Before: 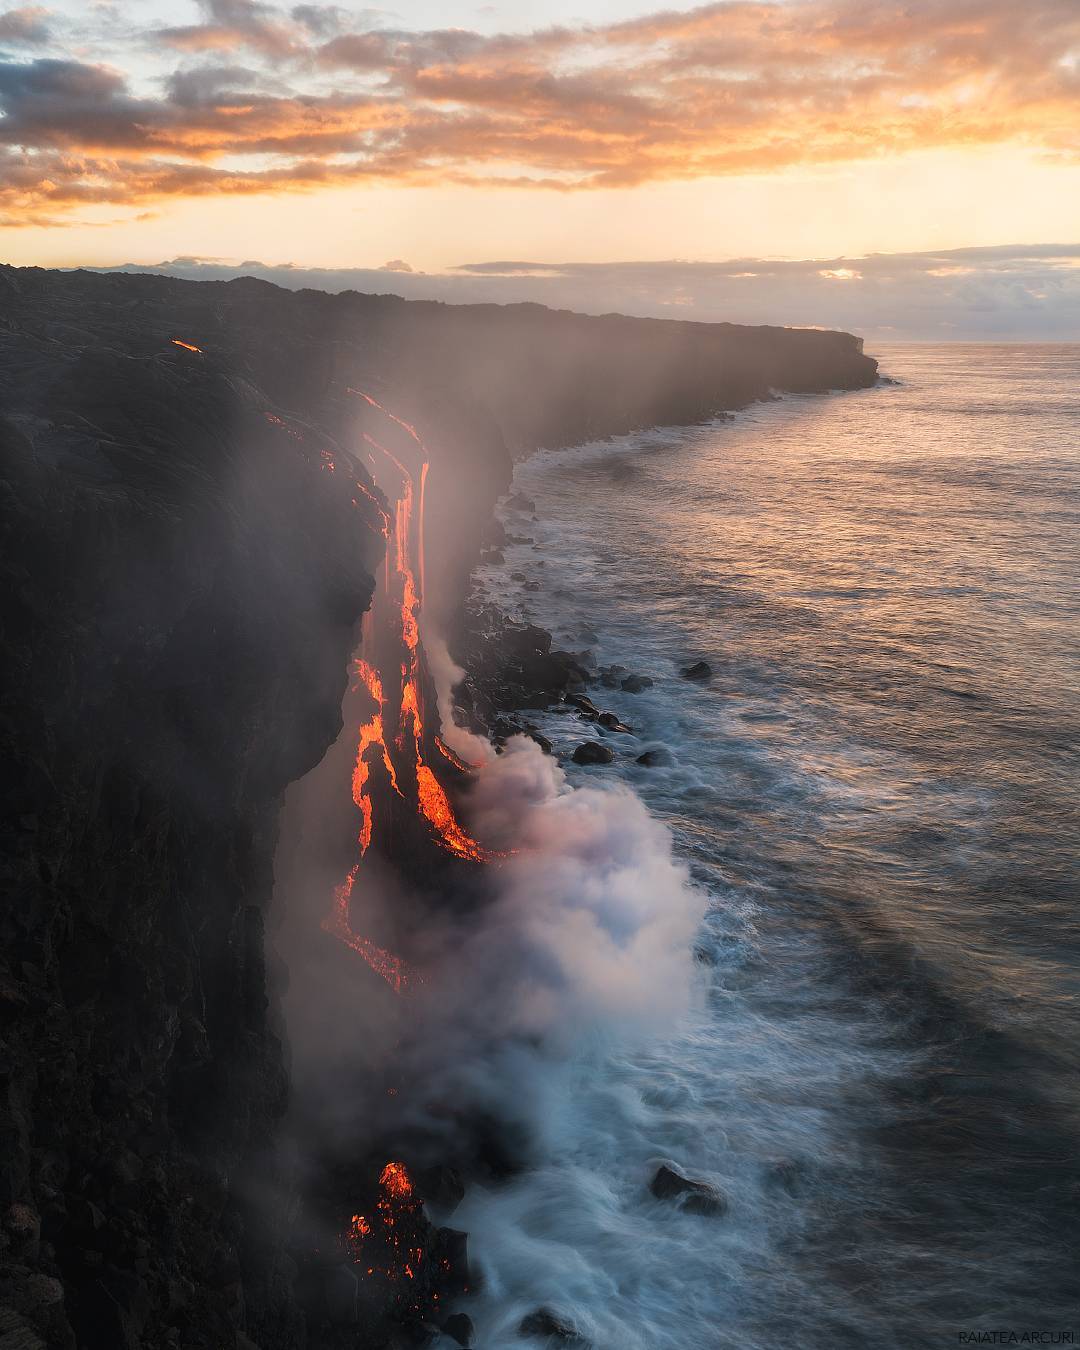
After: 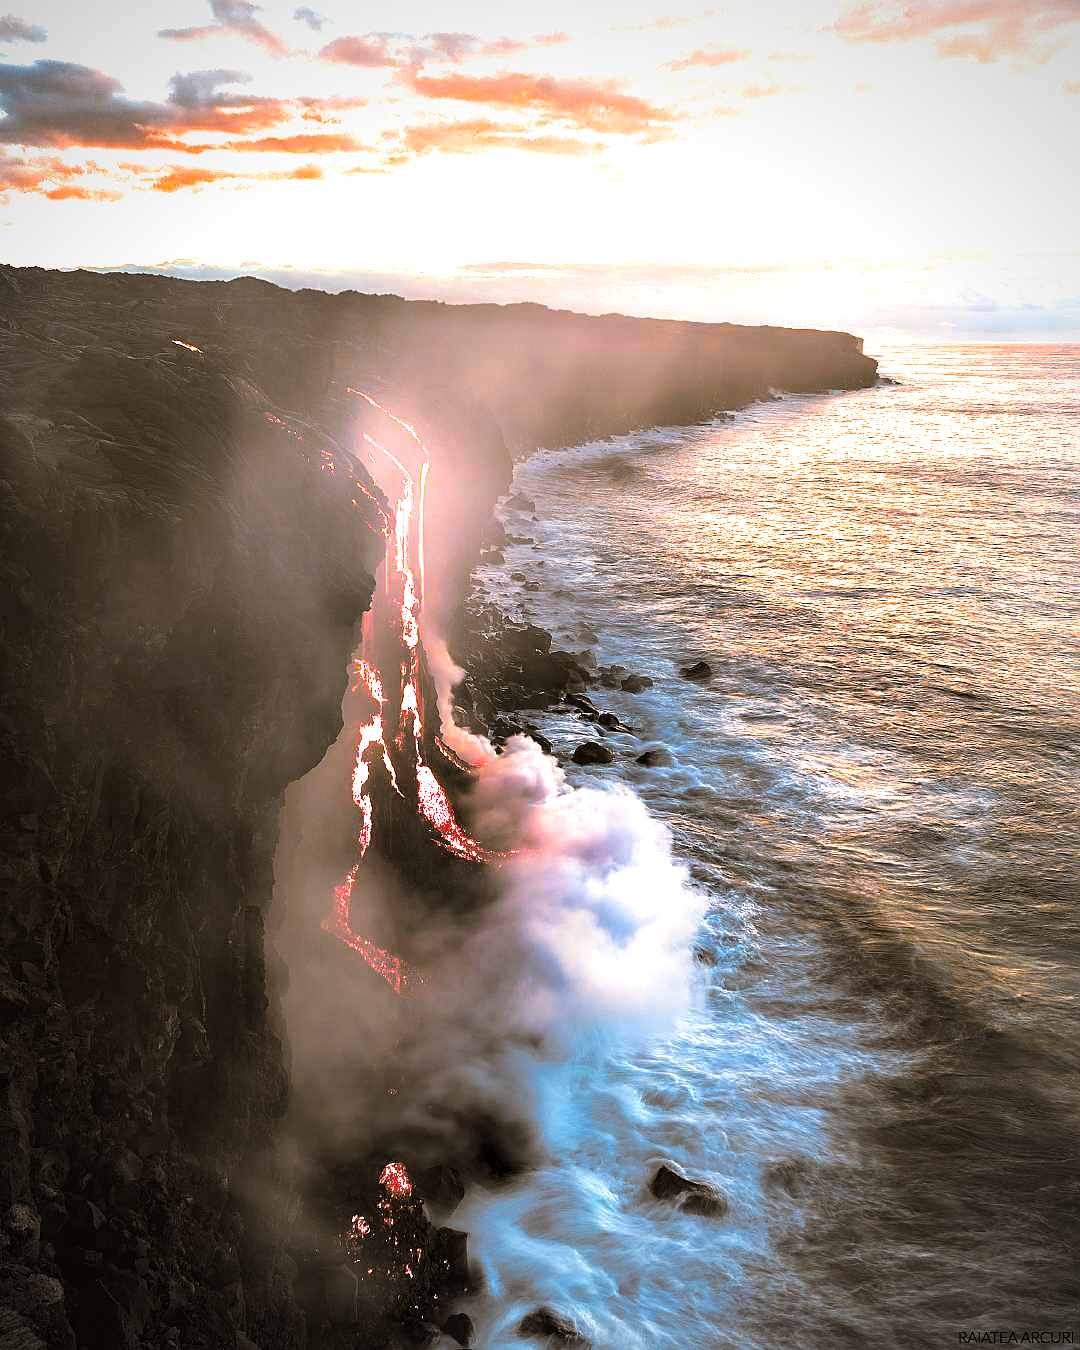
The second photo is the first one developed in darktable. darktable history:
exposure: exposure 1 EV, compensate highlight preservation false
tone equalizer: on, module defaults
contrast equalizer: octaves 7, y [[0.528, 0.548, 0.563, 0.562, 0.546, 0.526], [0.55 ×6], [0 ×6], [0 ×6], [0 ×6]]
color zones: curves: ch0 [(0.224, 0.526) (0.75, 0.5)]; ch1 [(0.055, 0.526) (0.224, 0.761) (0.377, 0.526) (0.75, 0.5)]
color balance: lift [1, 1.001, 0.999, 1.001], gamma [1, 1.004, 1.007, 0.993], gain [1, 0.991, 0.987, 1.013], contrast 10%, output saturation 120%
split-toning: shadows › hue 37.98°, highlights › hue 185.58°, balance -55.261
sharpen: on, module defaults
vignetting: fall-off radius 60.65%
